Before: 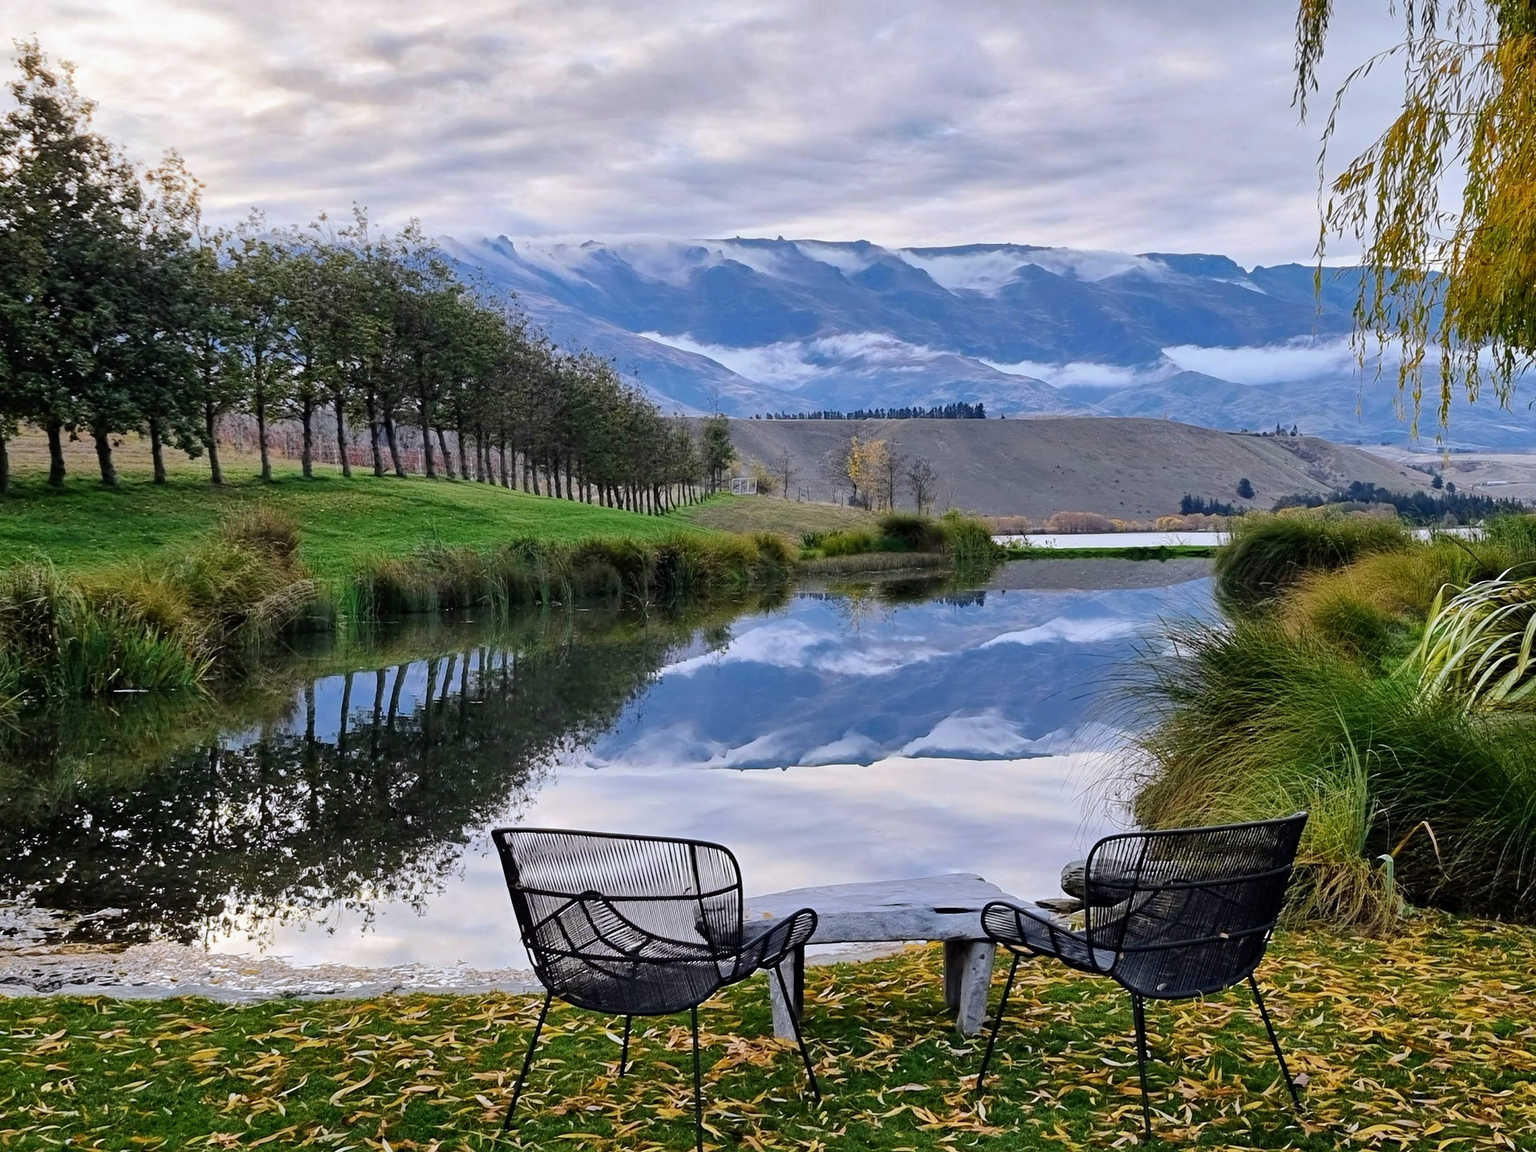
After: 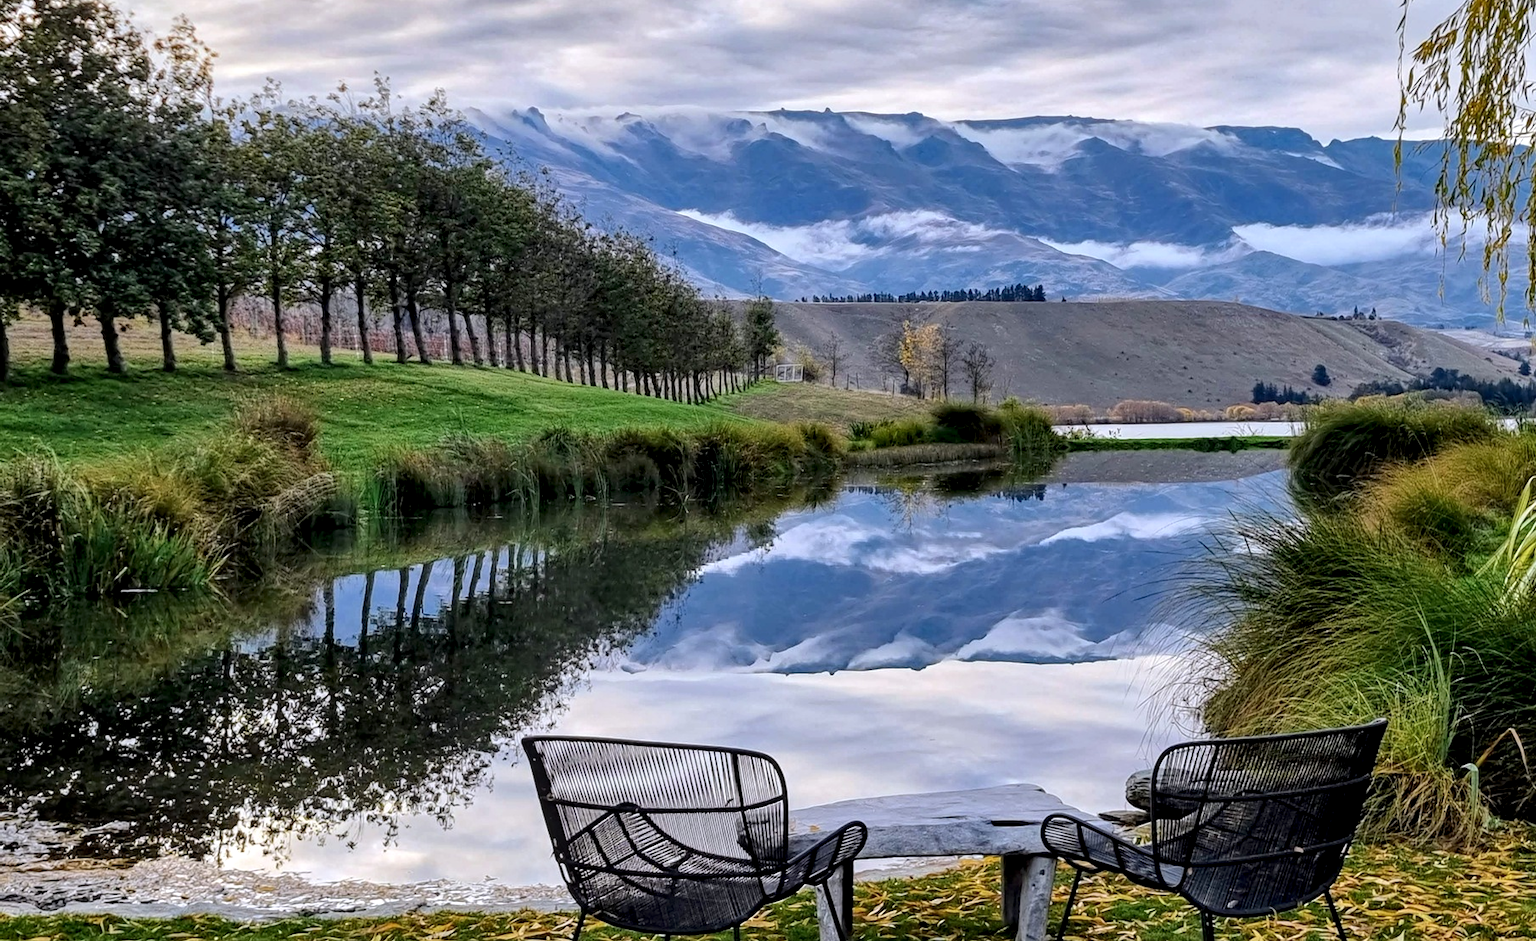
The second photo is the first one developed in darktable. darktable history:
crop and rotate: angle 0.03°, top 11.643%, right 5.651%, bottom 11.189%
local contrast: detail 142%
